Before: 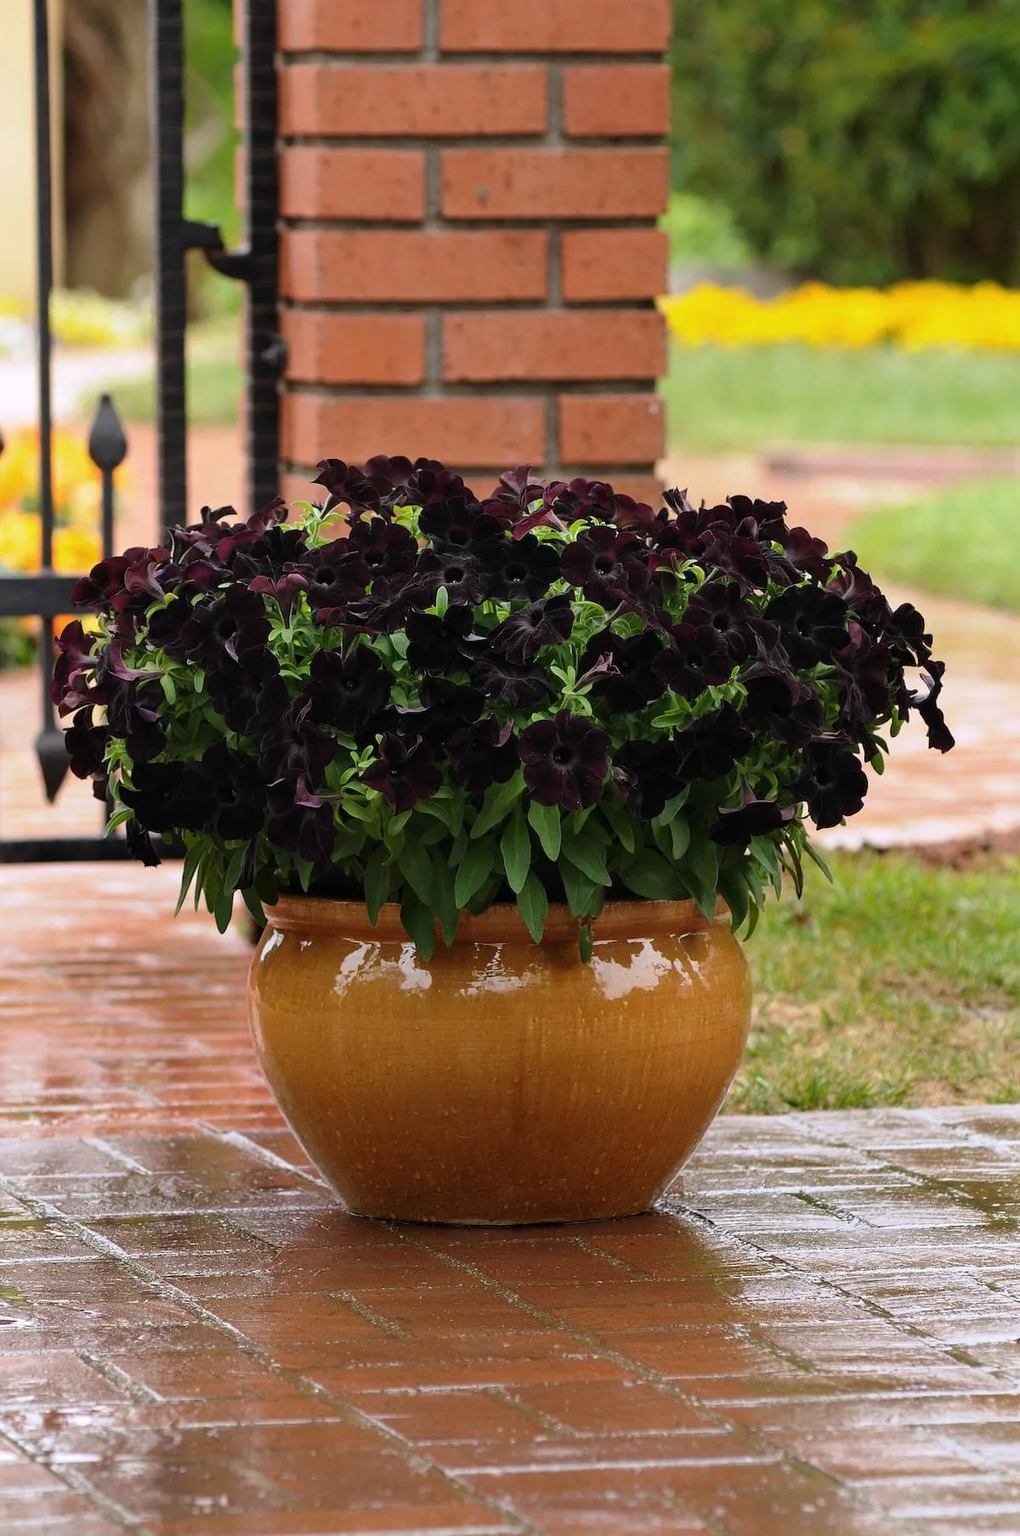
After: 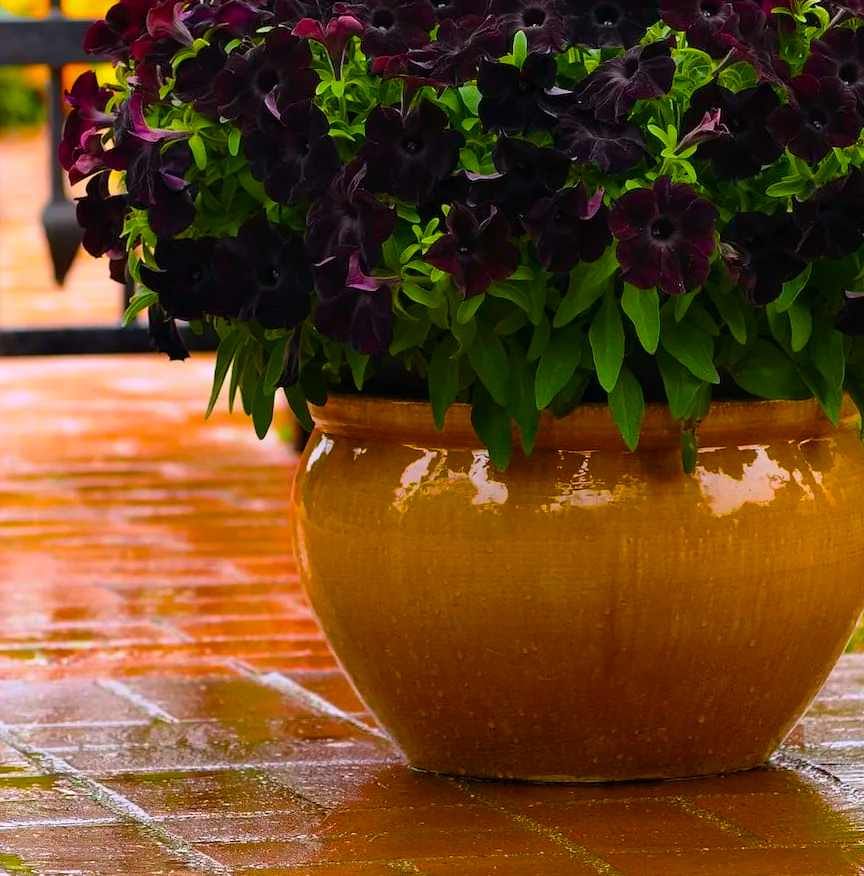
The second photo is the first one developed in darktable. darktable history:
crop: top 36.498%, right 27.964%, bottom 14.995%
color balance rgb: linear chroma grading › global chroma 42%, perceptual saturation grading › global saturation 42%, global vibrance 33%
